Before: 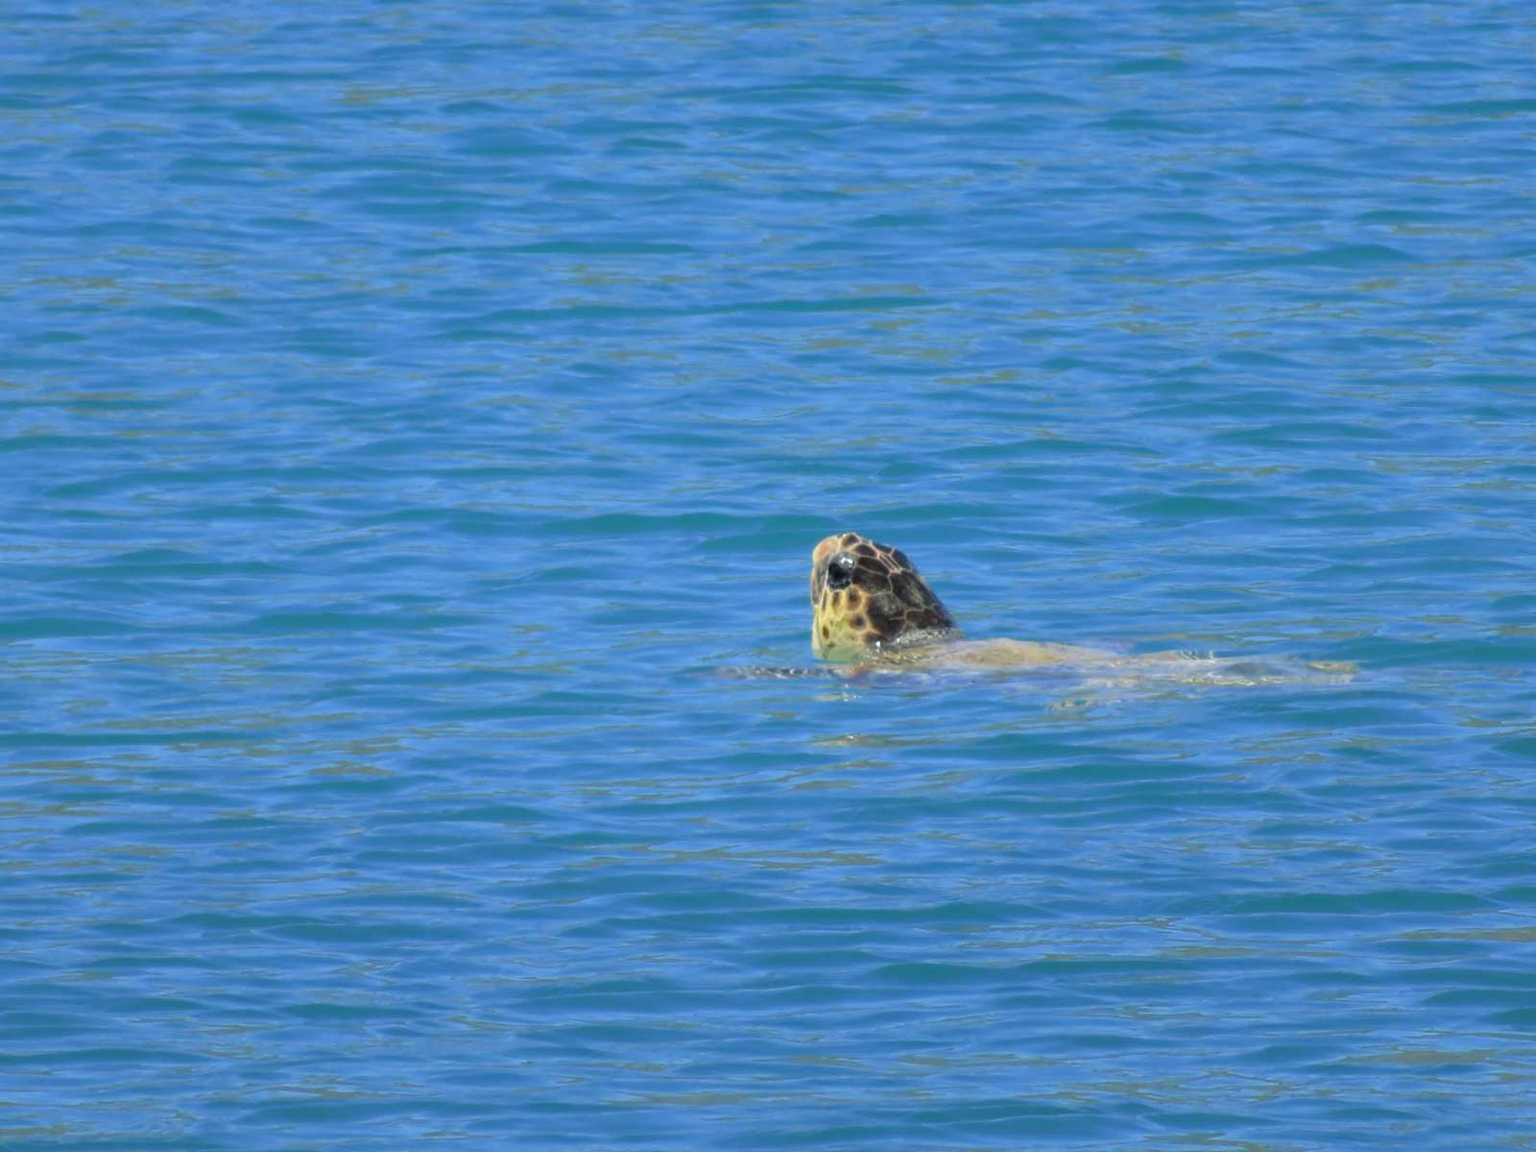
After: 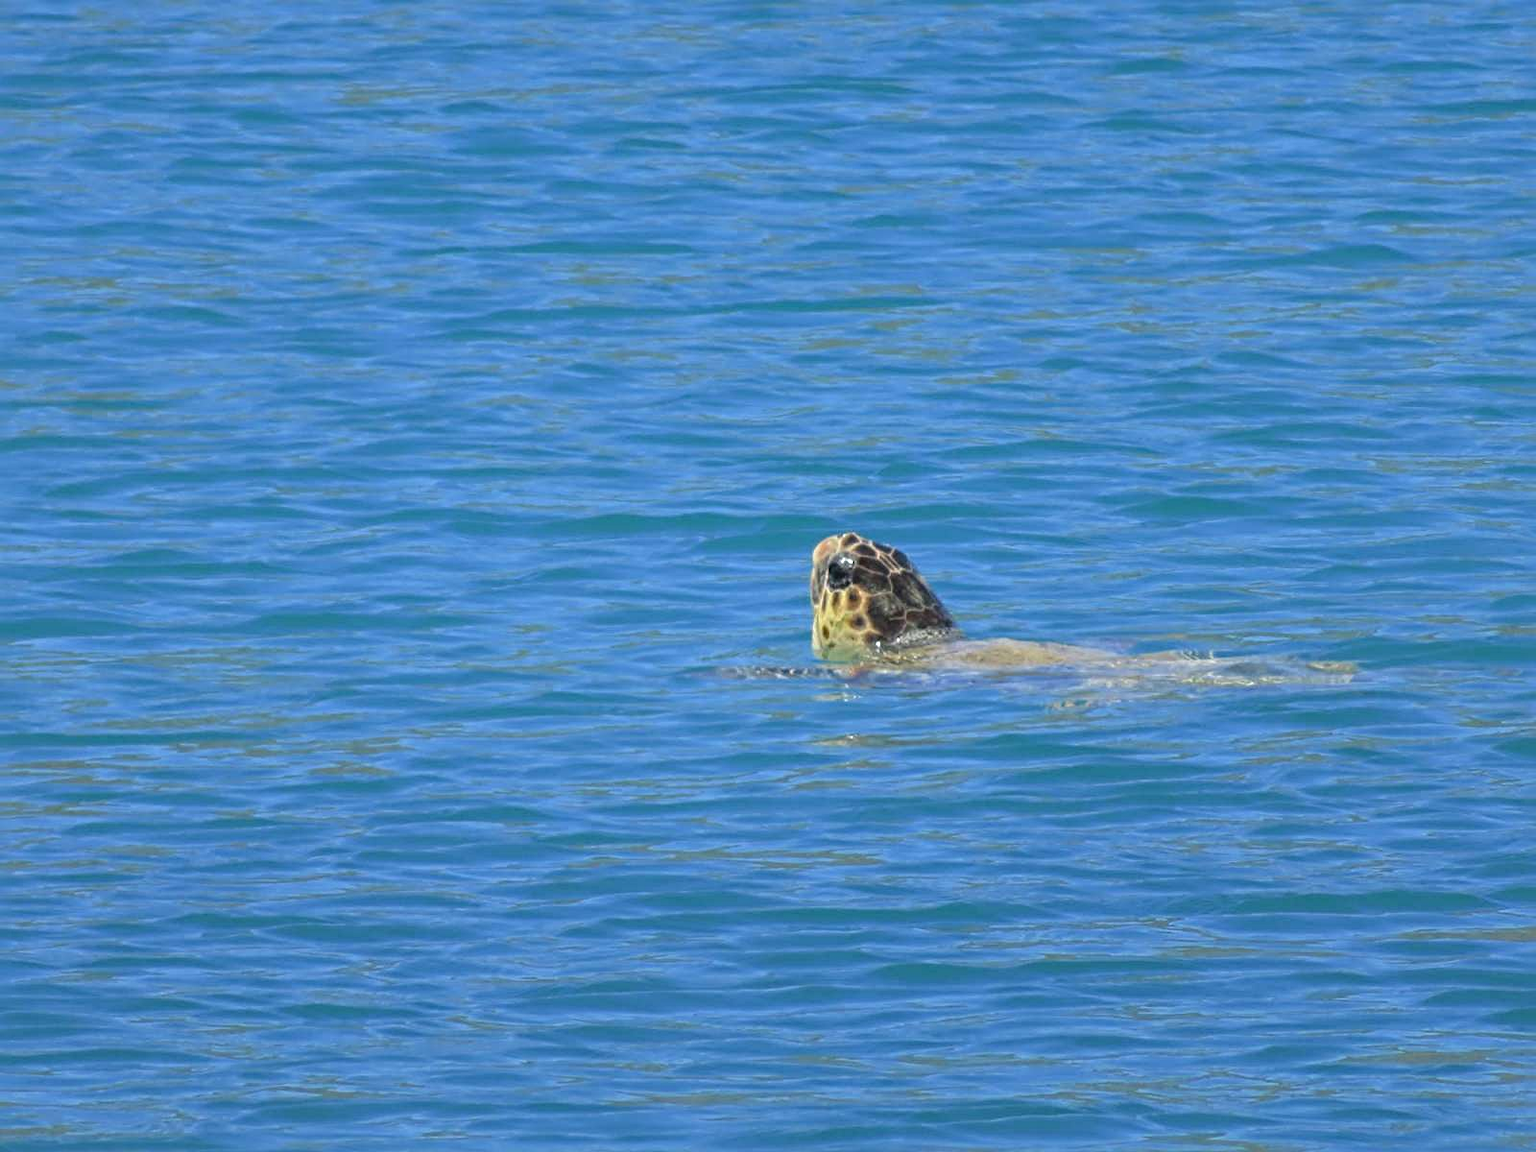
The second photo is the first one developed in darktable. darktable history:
sharpen: radius 4.901
local contrast: highlights 47%, shadows 0%, detail 100%
